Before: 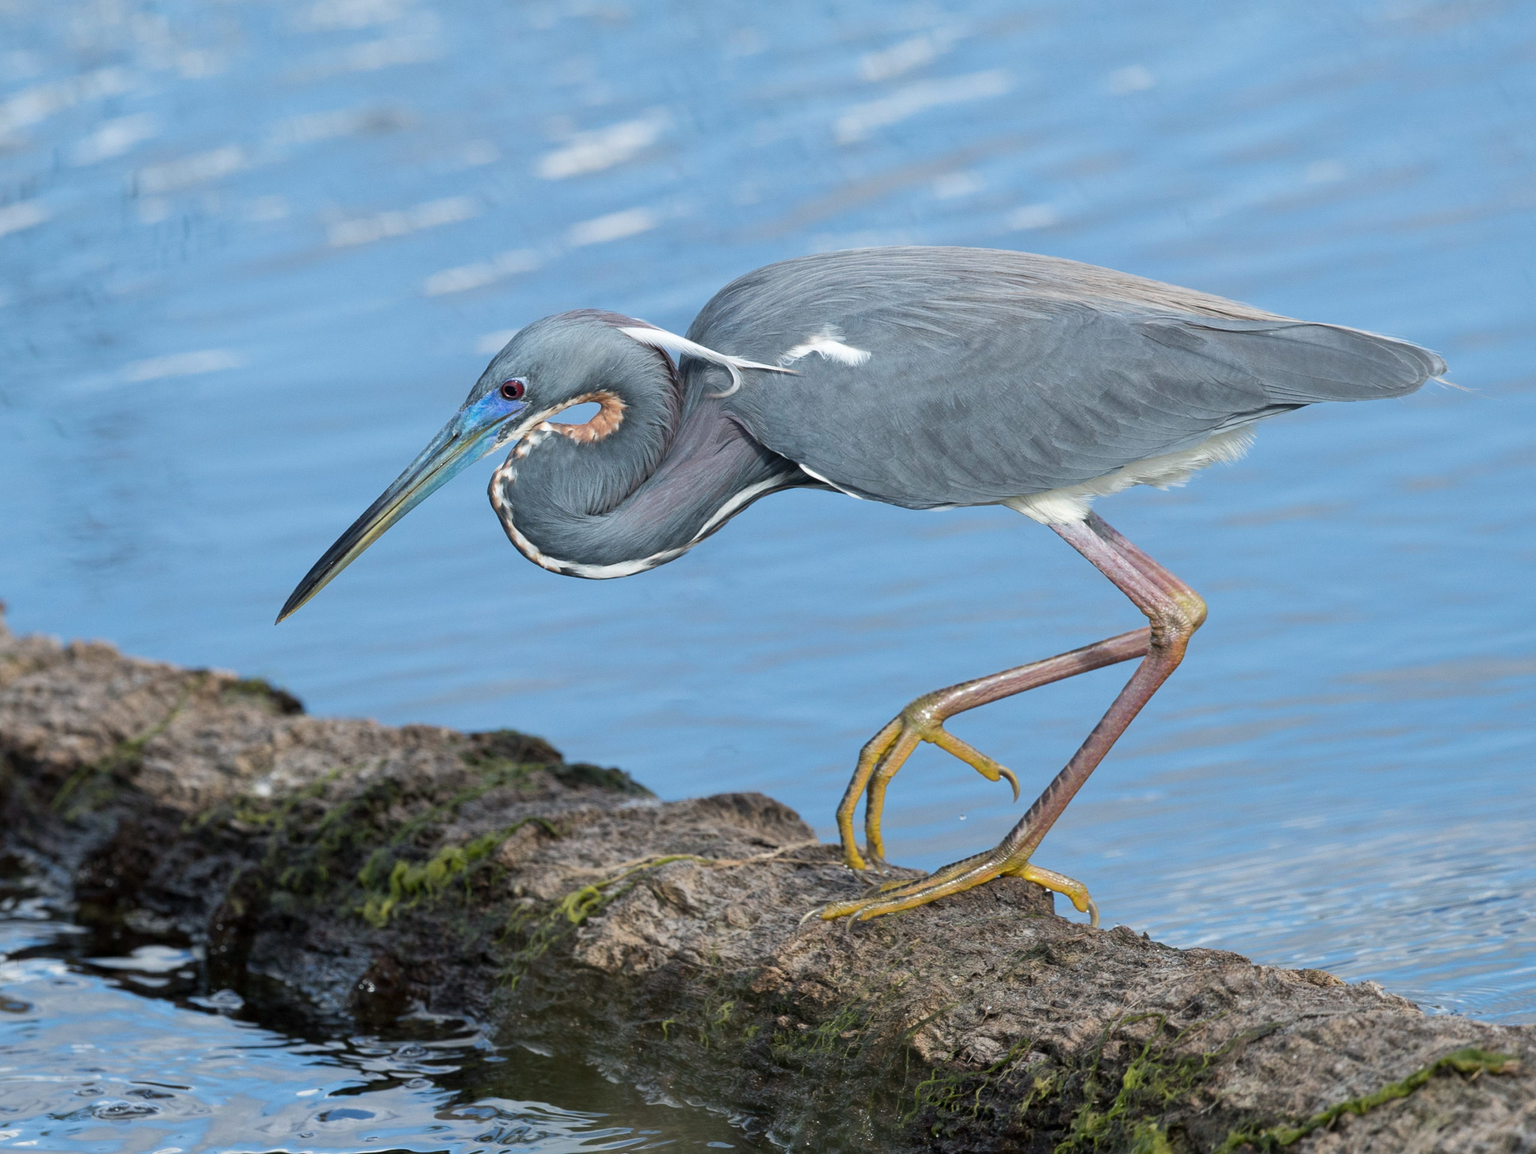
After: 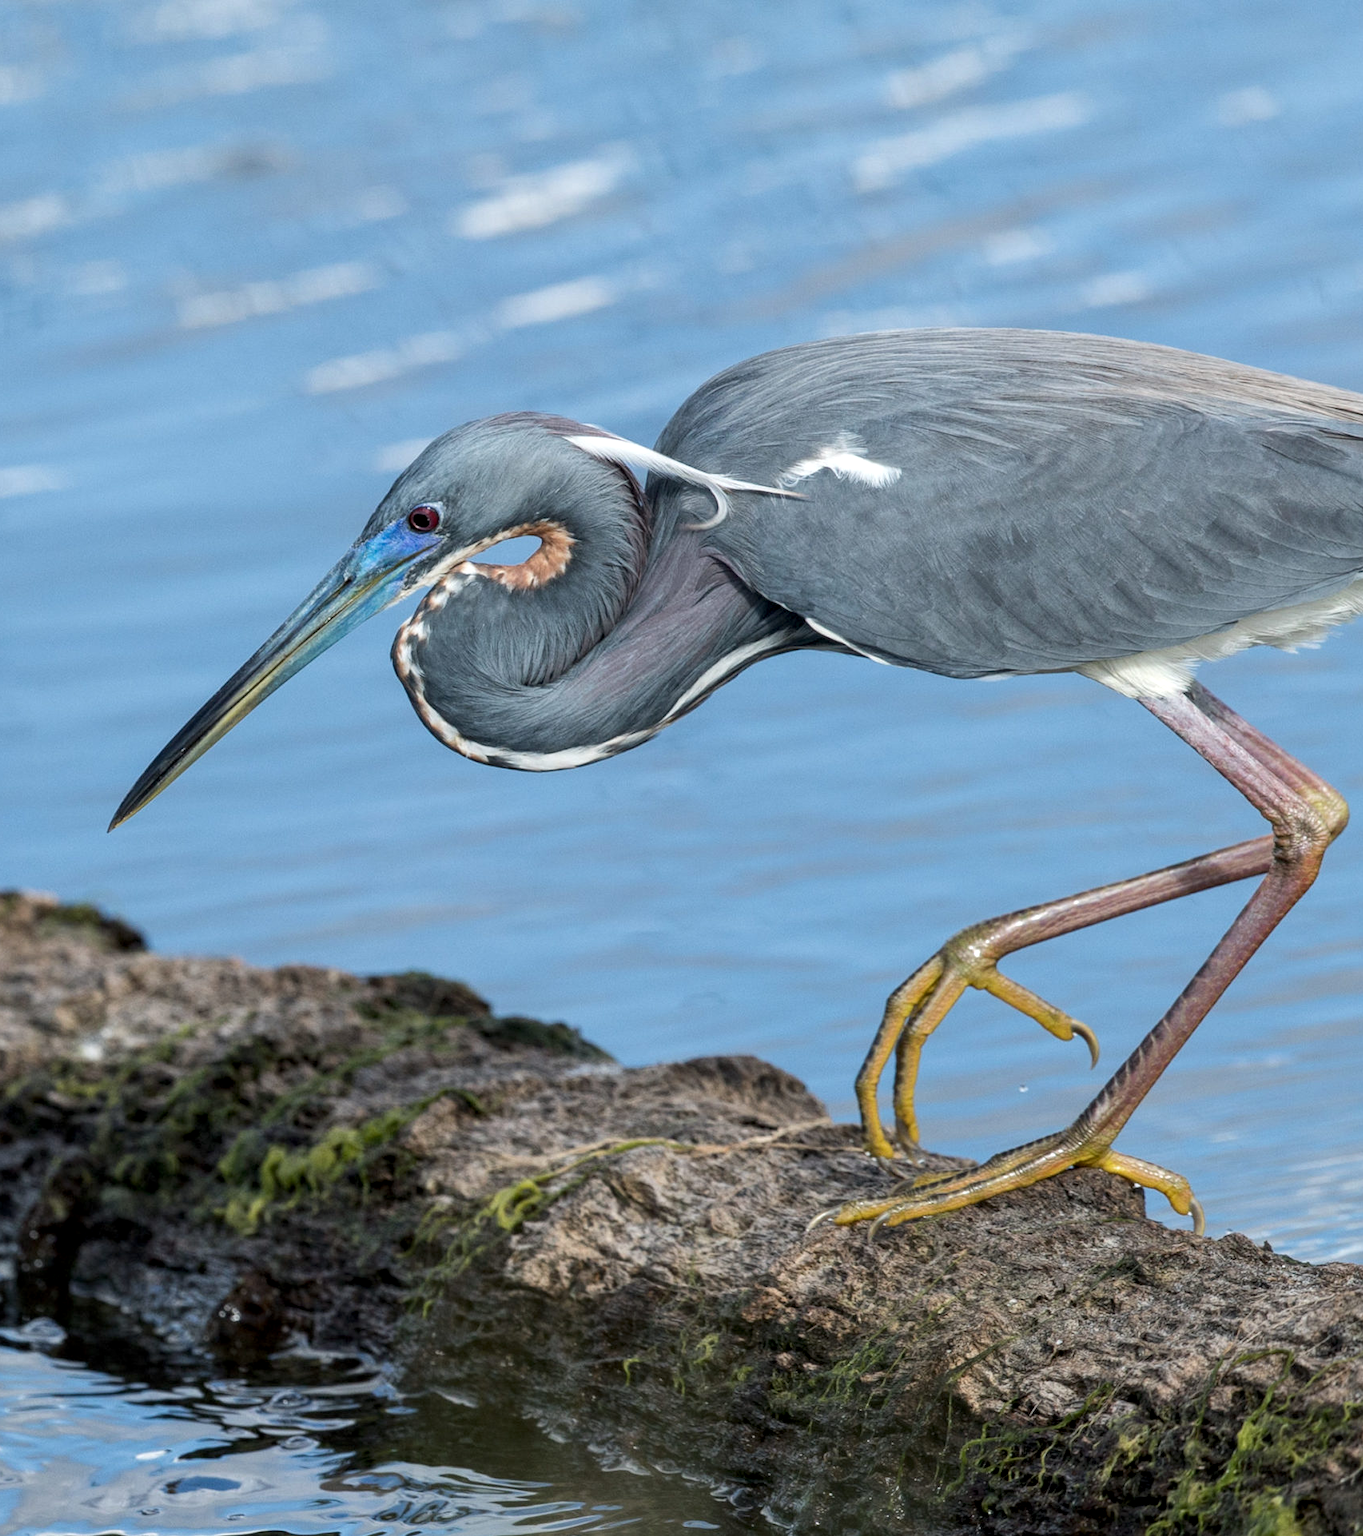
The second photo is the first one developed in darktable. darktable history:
crop and rotate: left 12.673%, right 20.66%
local contrast: detail 130%
